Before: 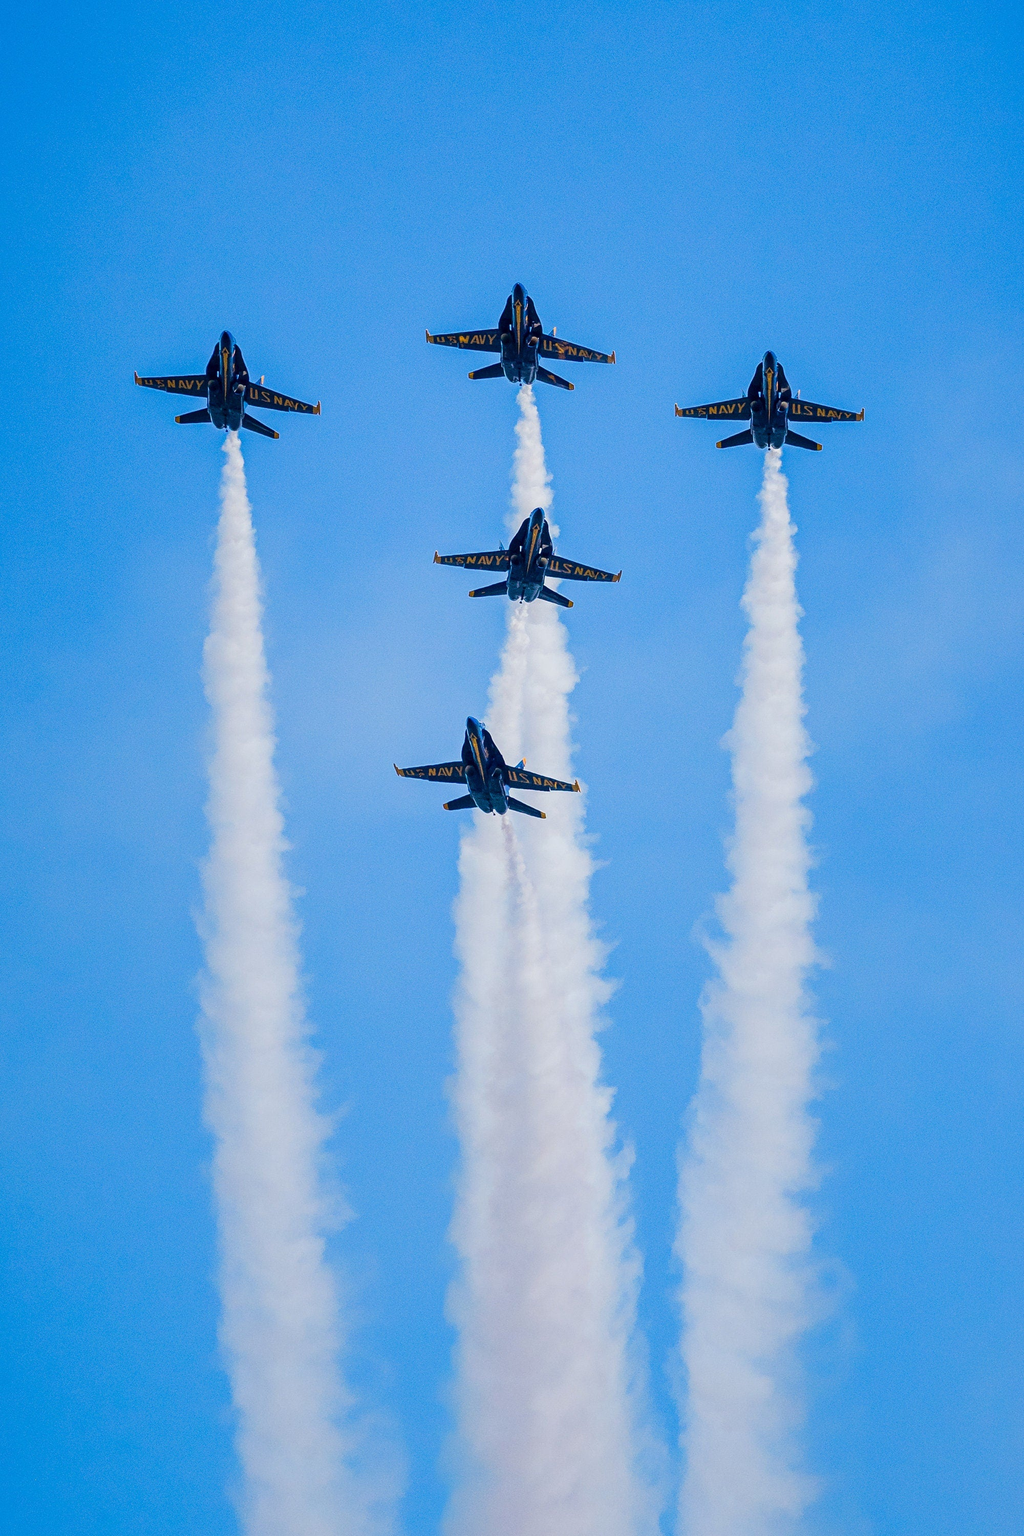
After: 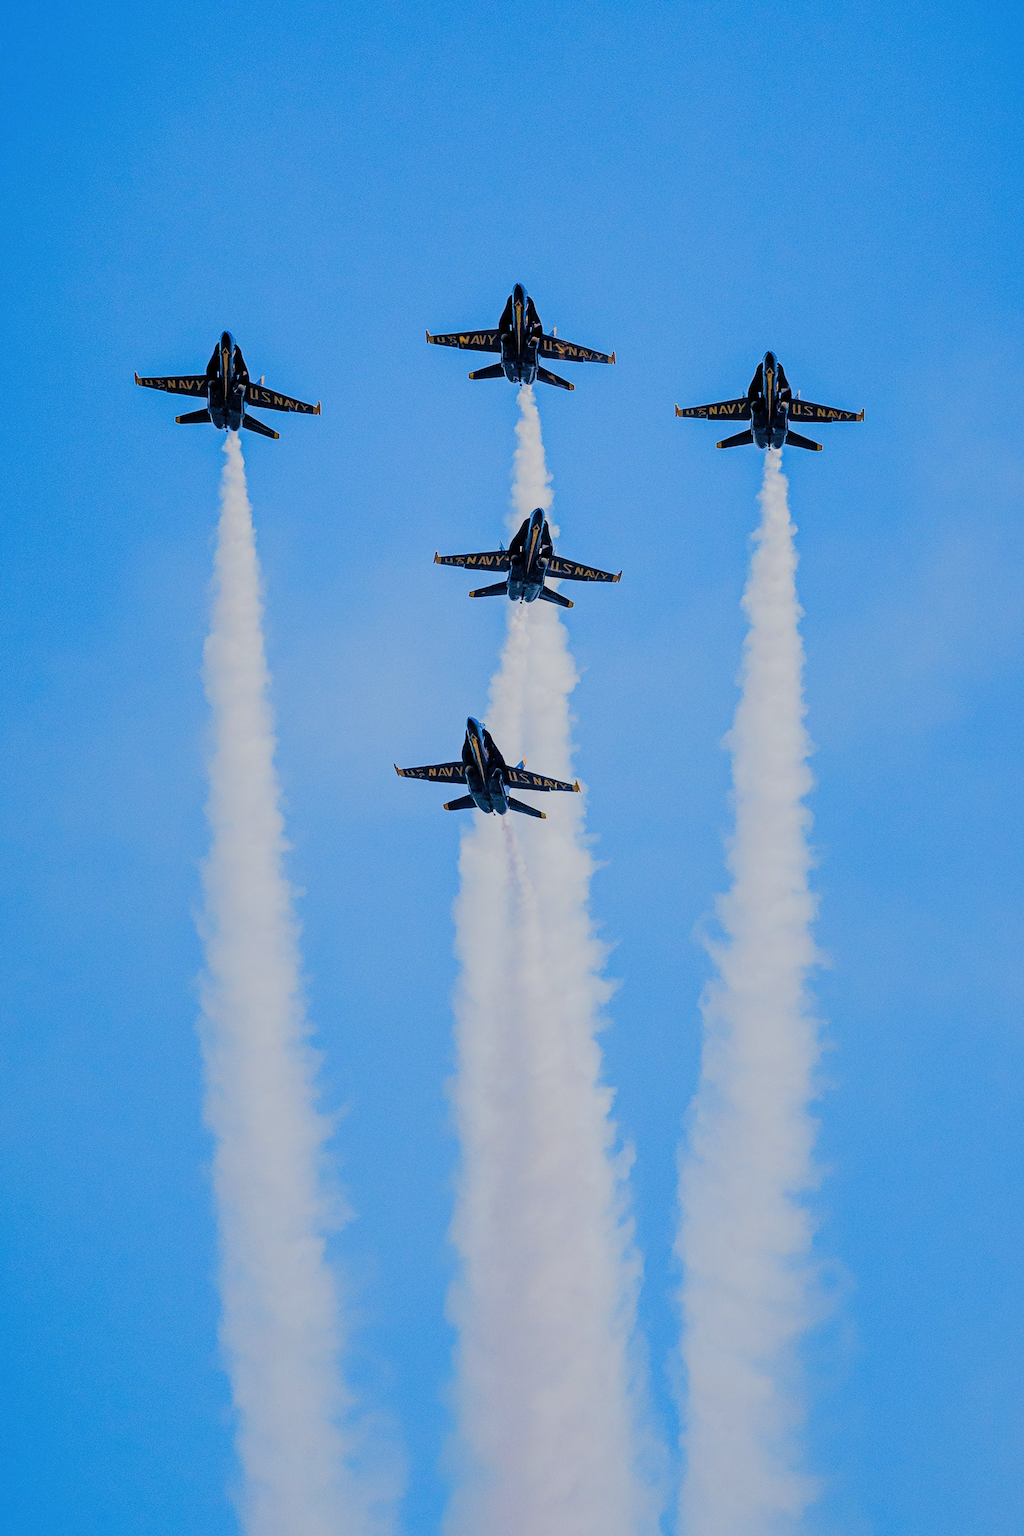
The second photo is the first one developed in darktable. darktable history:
filmic rgb: black relative exposure -7.65 EV, white relative exposure 4.56 EV, threshold 5.94 EV, hardness 3.61, add noise in highlights 0.002, preserve chrominance luminance Y, color science v3 (2019), use custom middle-gray values true, contrast in highlights soft, enable highlight reconstruction true
